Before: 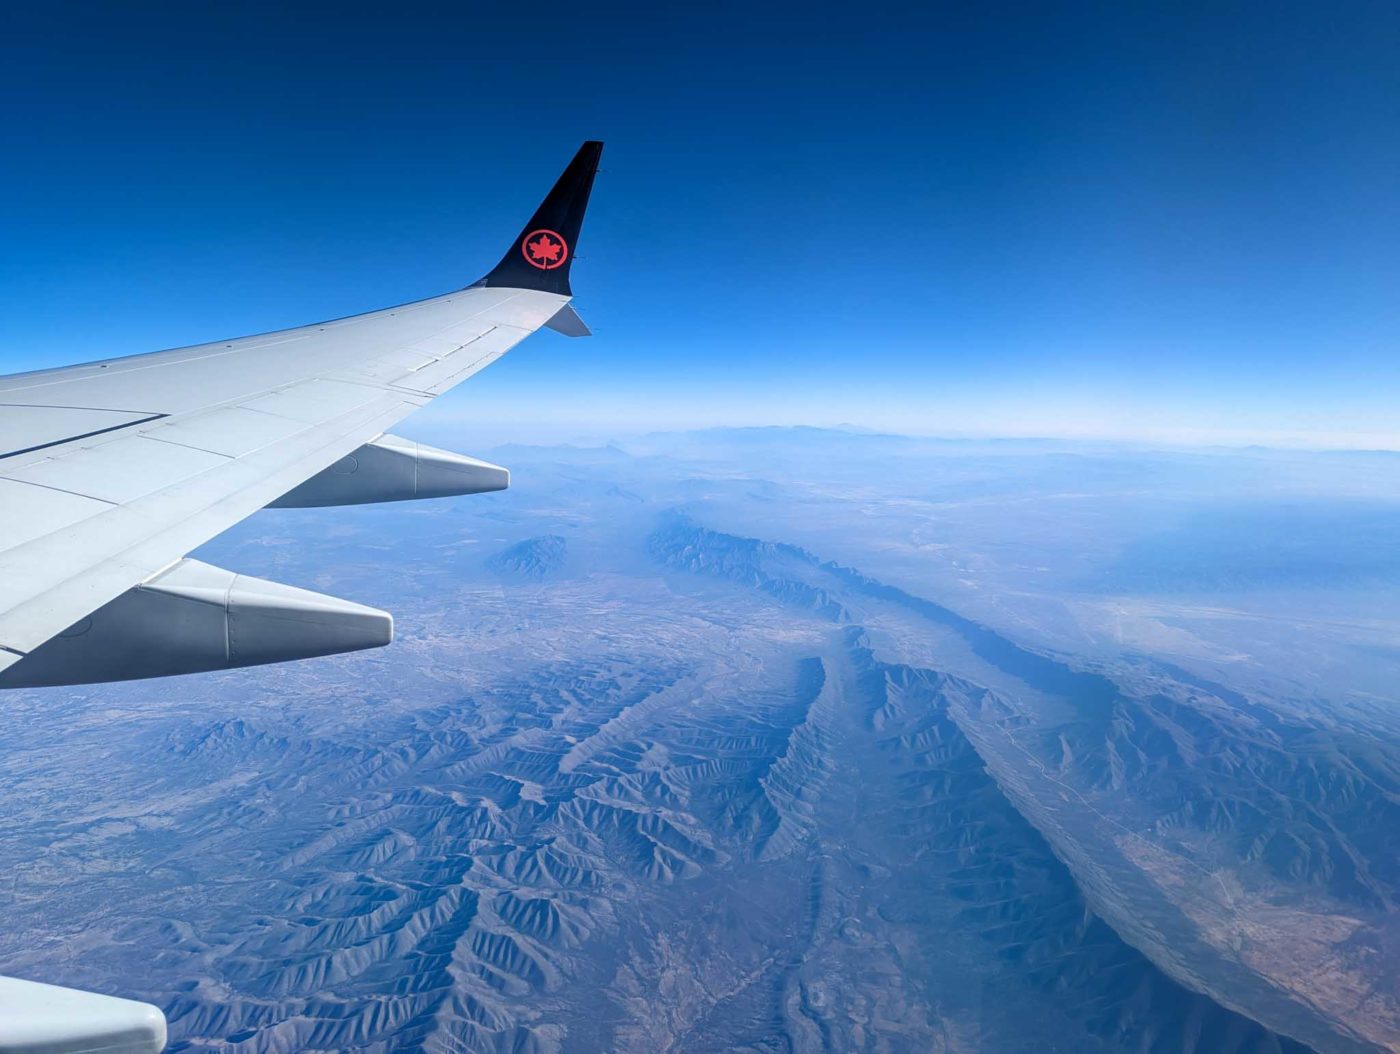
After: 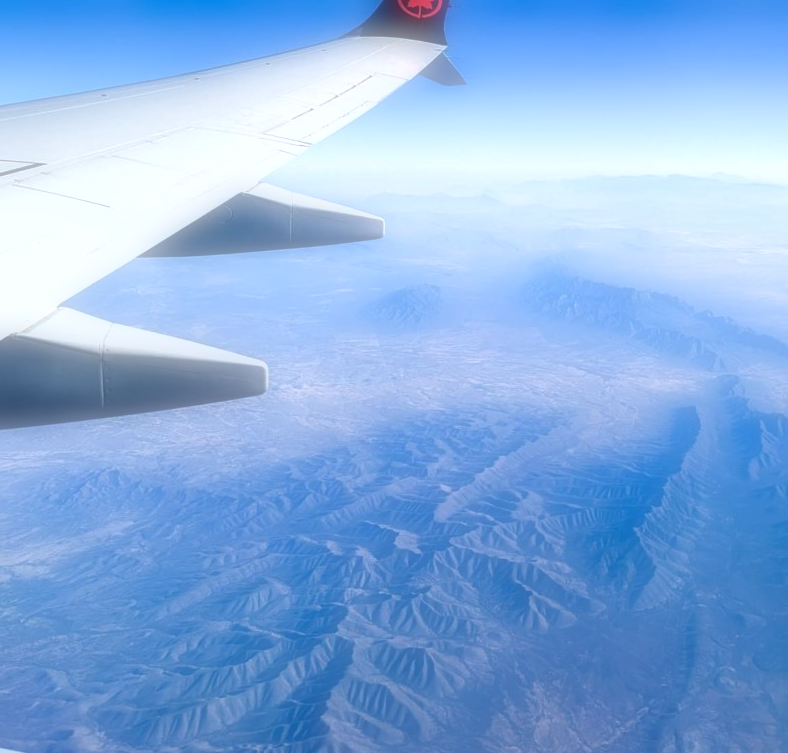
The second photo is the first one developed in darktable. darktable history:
soften: on, module defaults
crop: left 8.966%, top 23.852%, right 34.699%, bottom 4.703%
exposure: black level correction 0.001, exposure 0.5 EV, compensate exposure bias true, compensate highlight preservation false
shadows and highlights: radius 125.46, shadows 30.51, highlights -30.51, low approximation 0.01, soften with gaussian
haze removal: compatibility mode true, adaptive false
